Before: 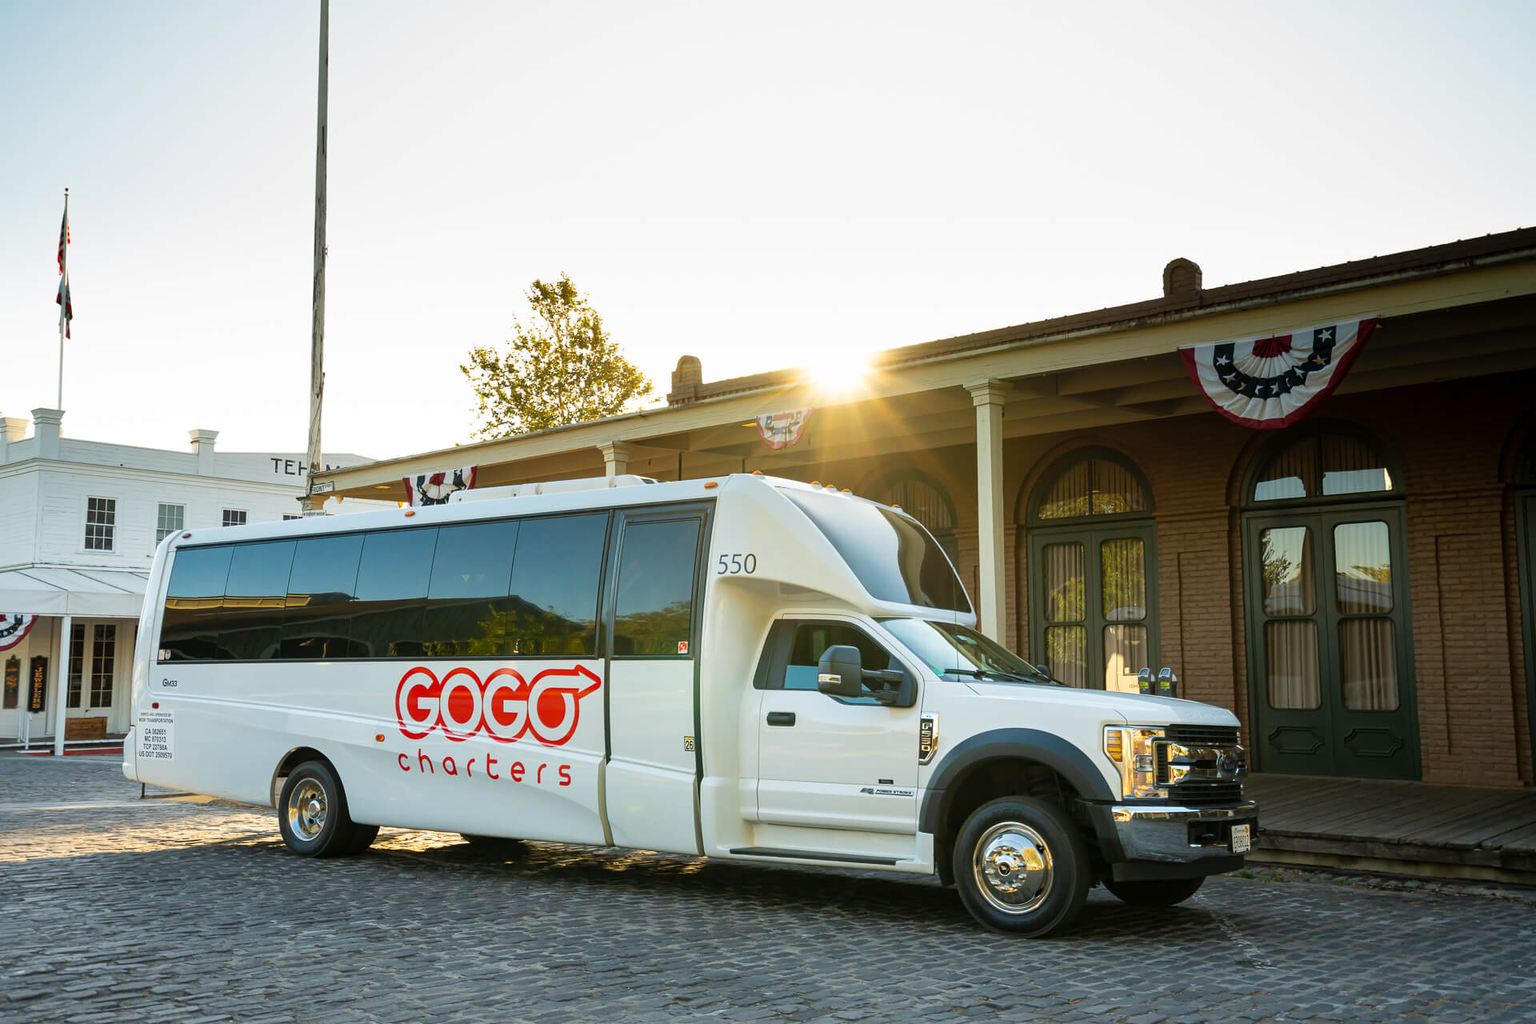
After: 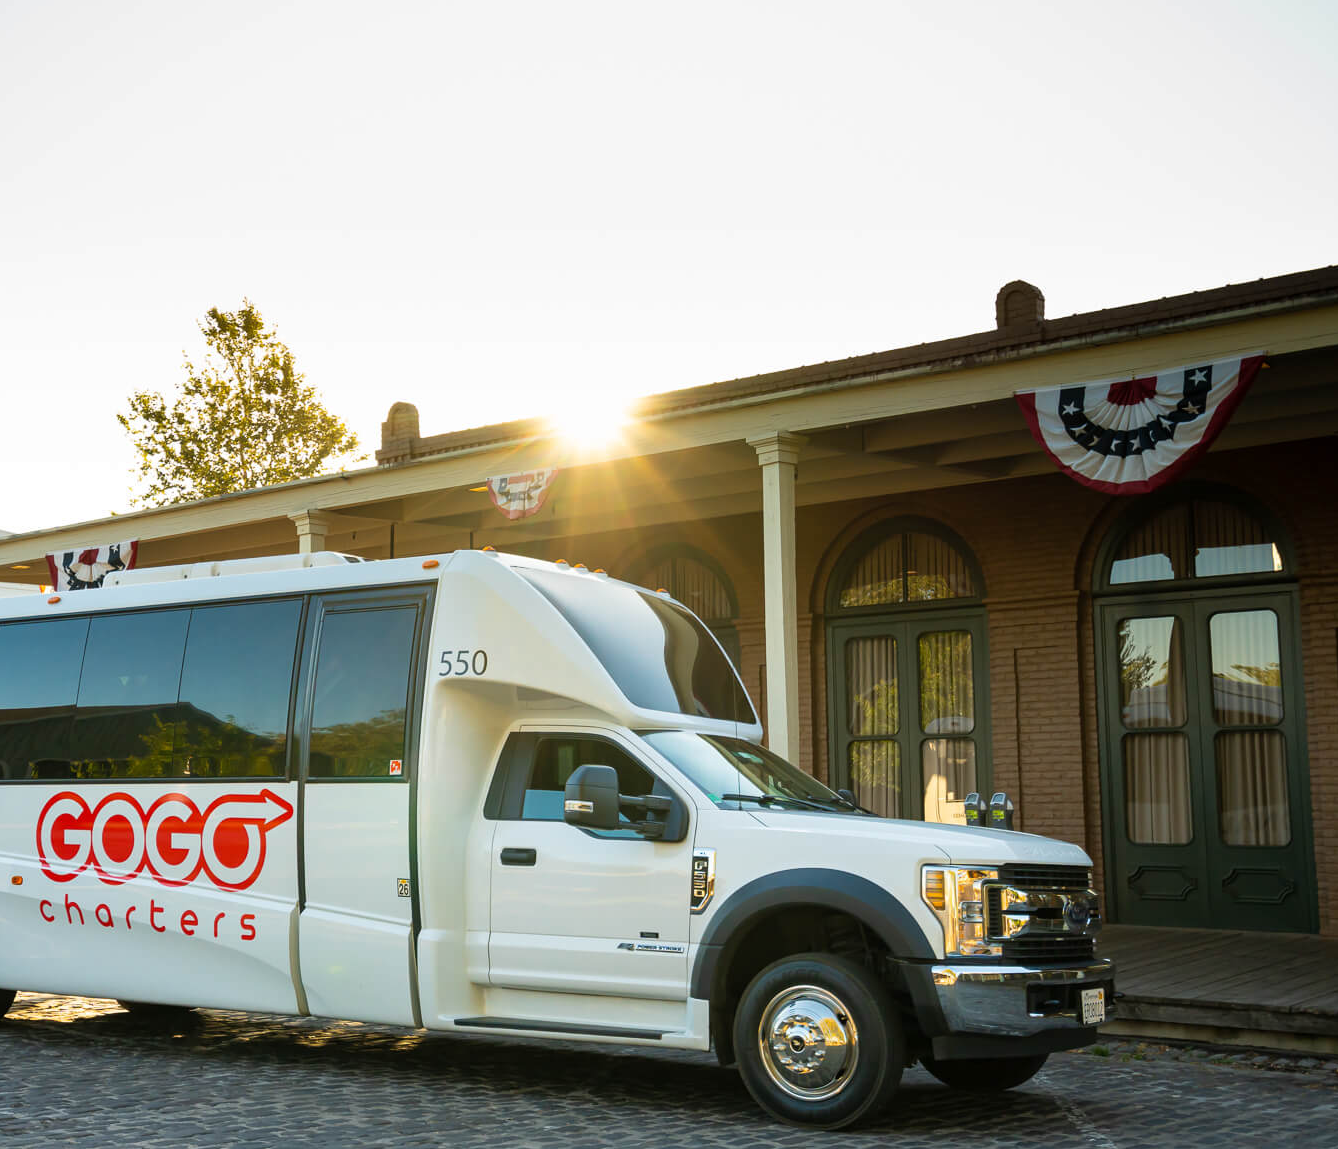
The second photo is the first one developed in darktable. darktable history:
crop and rotate: left 23.879%, top 3.33%, right 6.404%, bottom 6.872%
